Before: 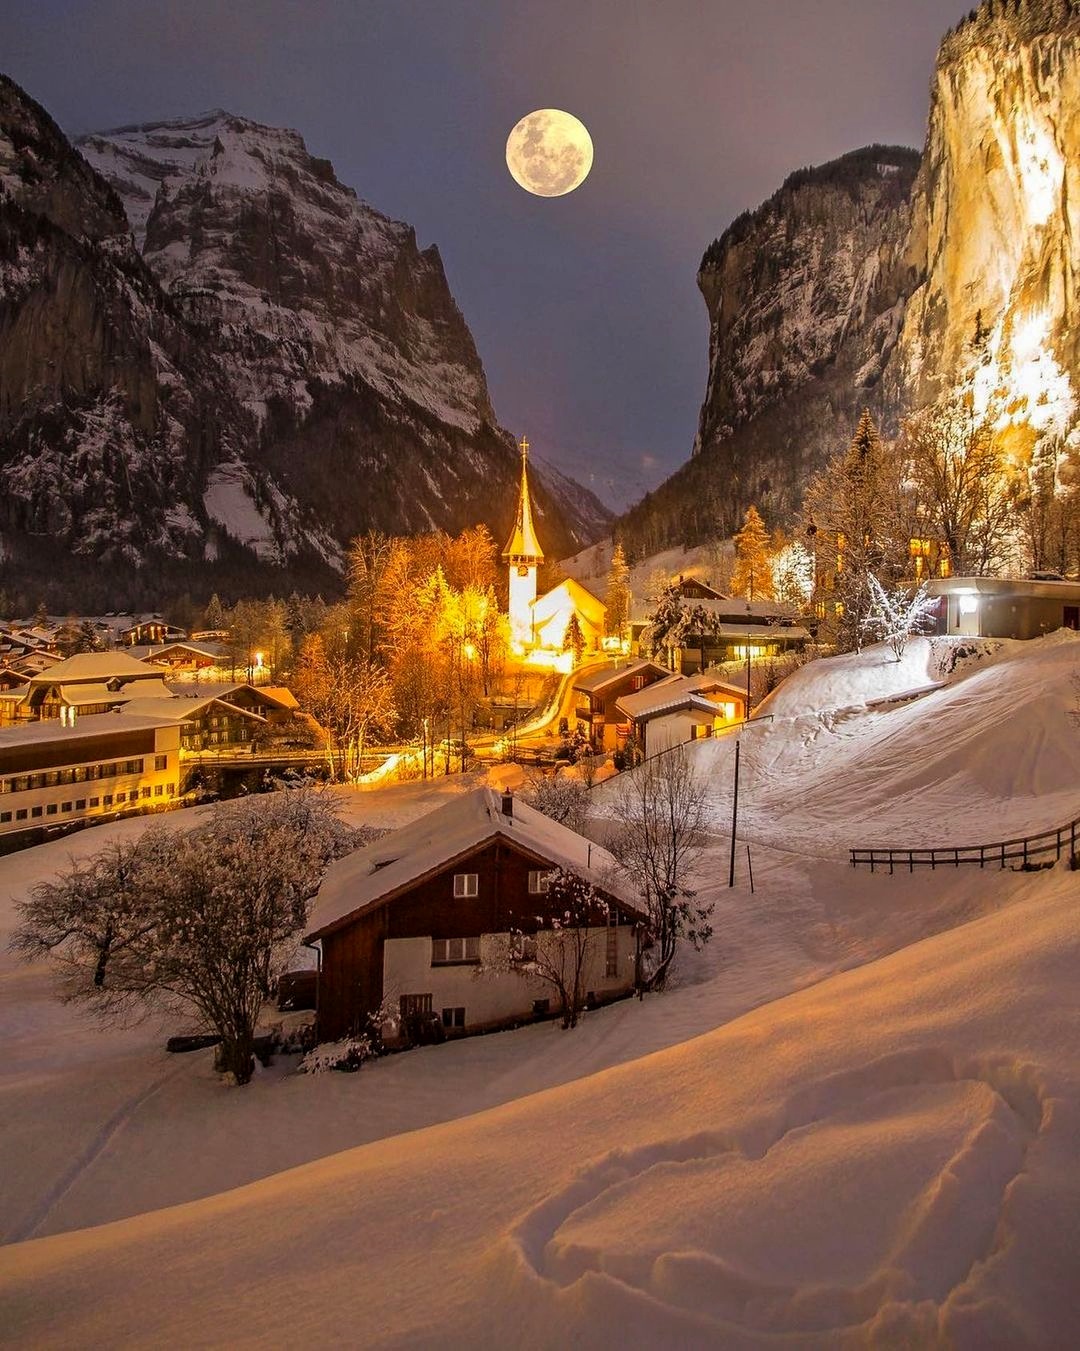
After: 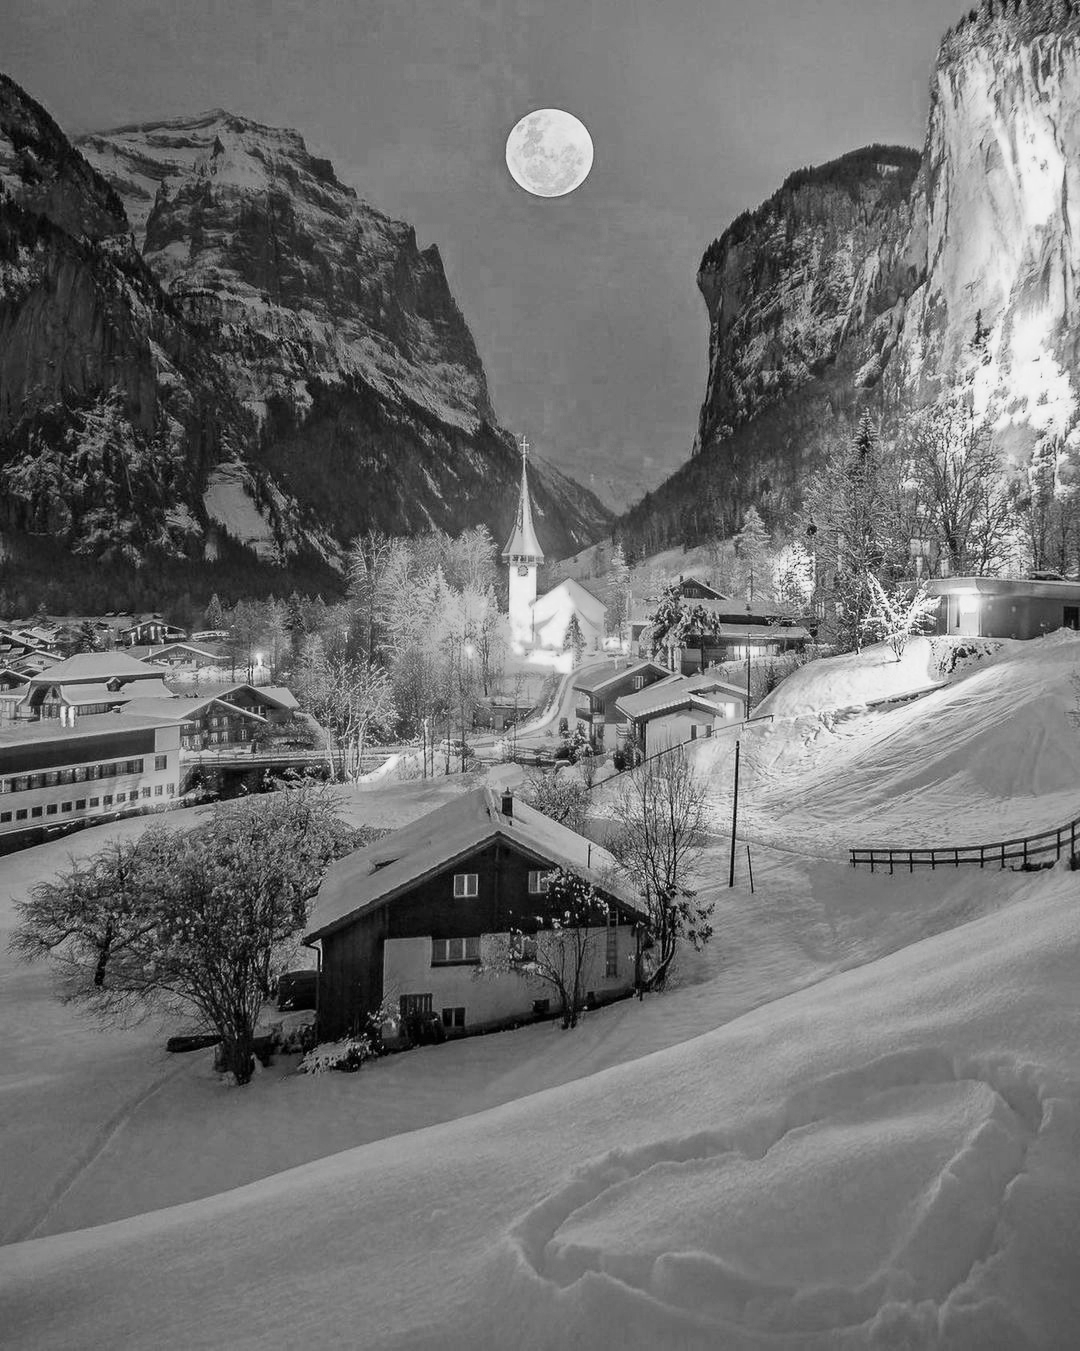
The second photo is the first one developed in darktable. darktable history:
base curve: curves: ch0 [(0, 0) (0.088, 0.125) (0.176, 0.251) (0.354, 0.501) (0.613, 0.749) (1, 0.877)], preserve colors none
color zones: curves: ch0 [(0, 0.613) (0.01, 0.613) (0.245, 0.448) (0.498, 0.529) (0.642, 0.665) (0.879, 0.777) (0.99, 0.613)]; ch1 [(0, 0) (0.143, 0) (0.286, 0) (0.429, 0) (0.571, 0) (0.714, 0) (0.857, 0)], mix 21.31%
